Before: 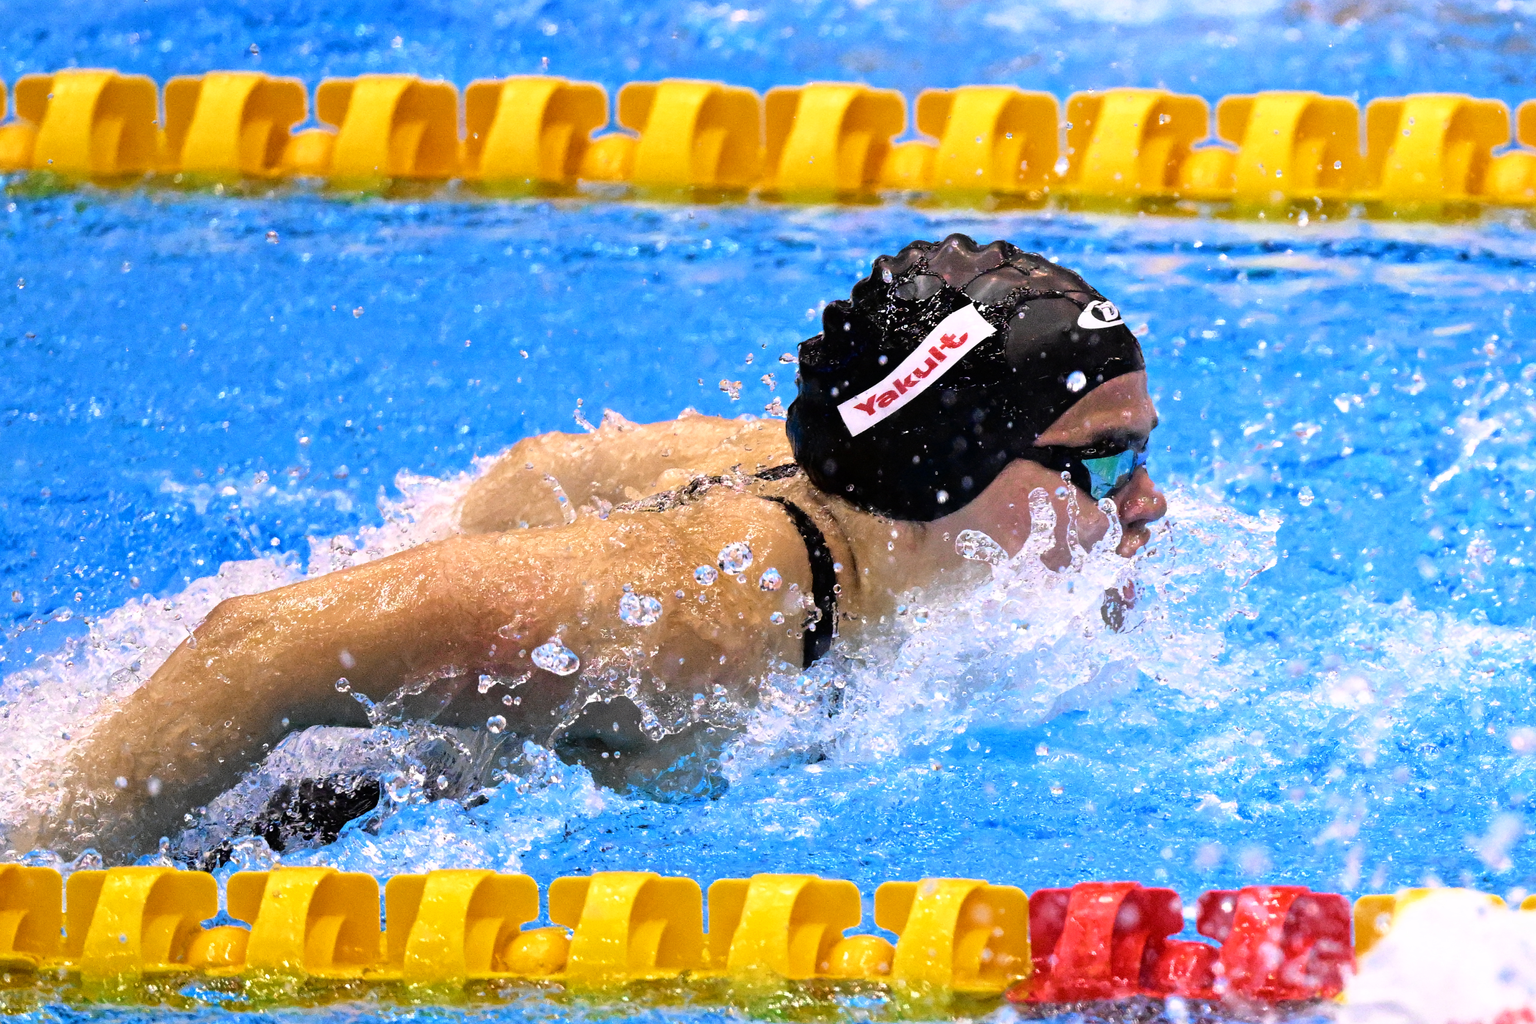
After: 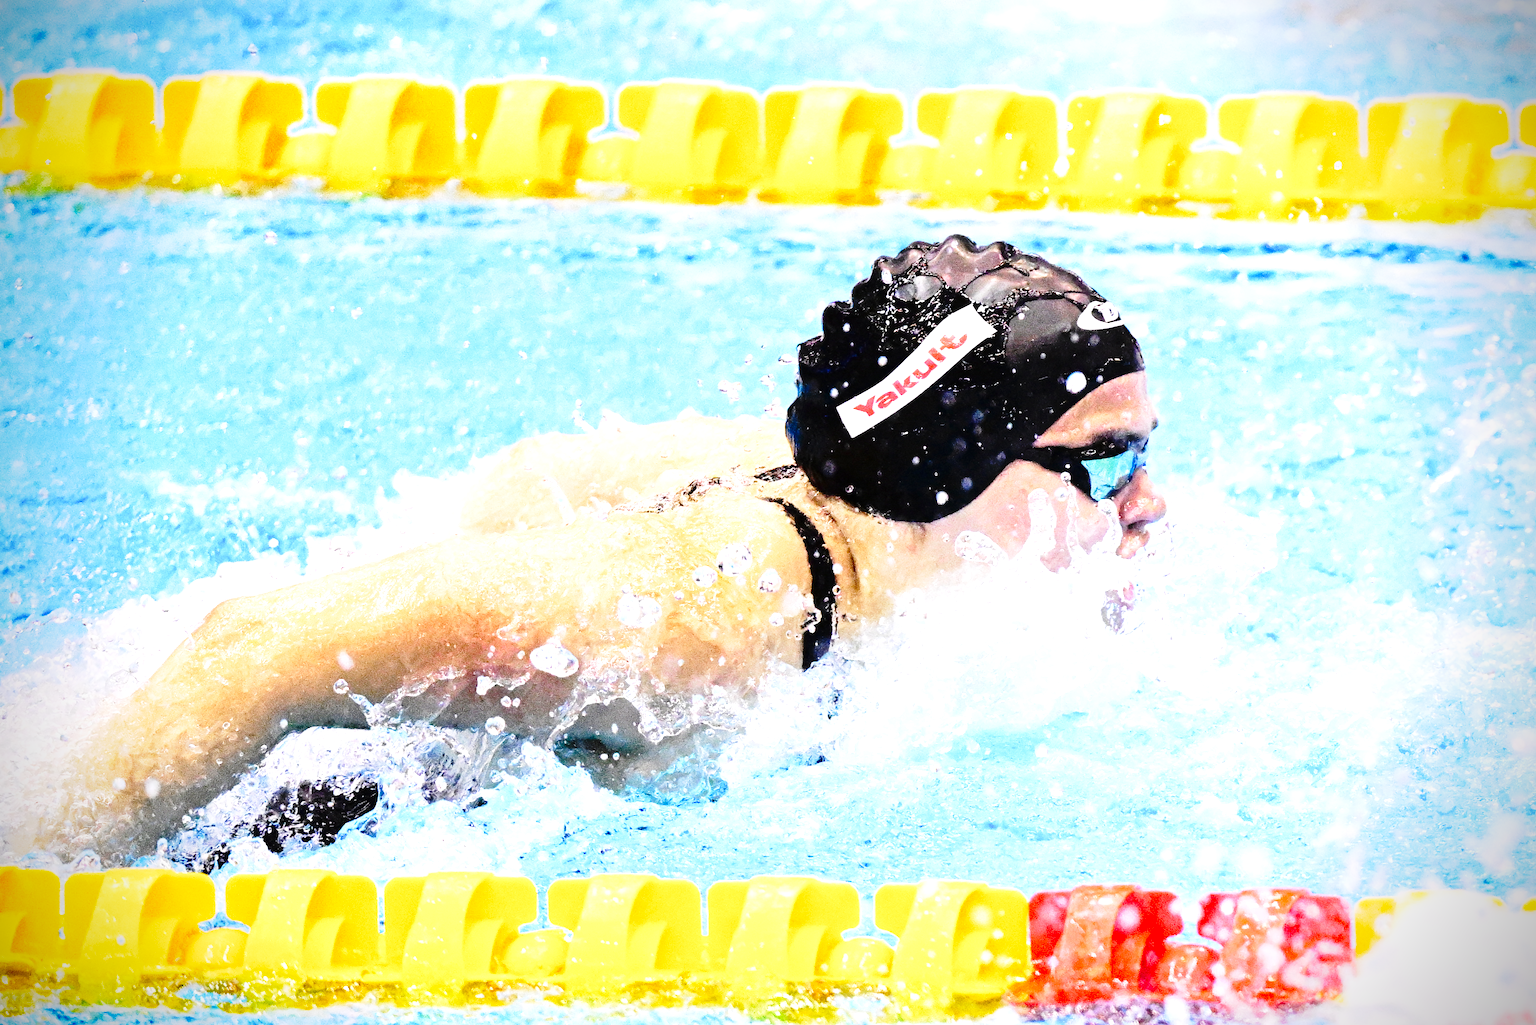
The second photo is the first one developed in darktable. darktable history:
exposure: black level correction 0, exposure 1.2 EV, compensate highlight preservation false
crop and rotate: left 0.164%, bottom 0.001%
base curve: curves: ch0 [(0, 0) (0.04, 0.03) (0.133, 0.232) (0.448, 0.748) (0.843, 0.968) (1, 1)], preserve colors none
vignetting: fall-off radius 60.84%, brightness -0.982, saturation 0.498
tone equalizer: on, module defaults
